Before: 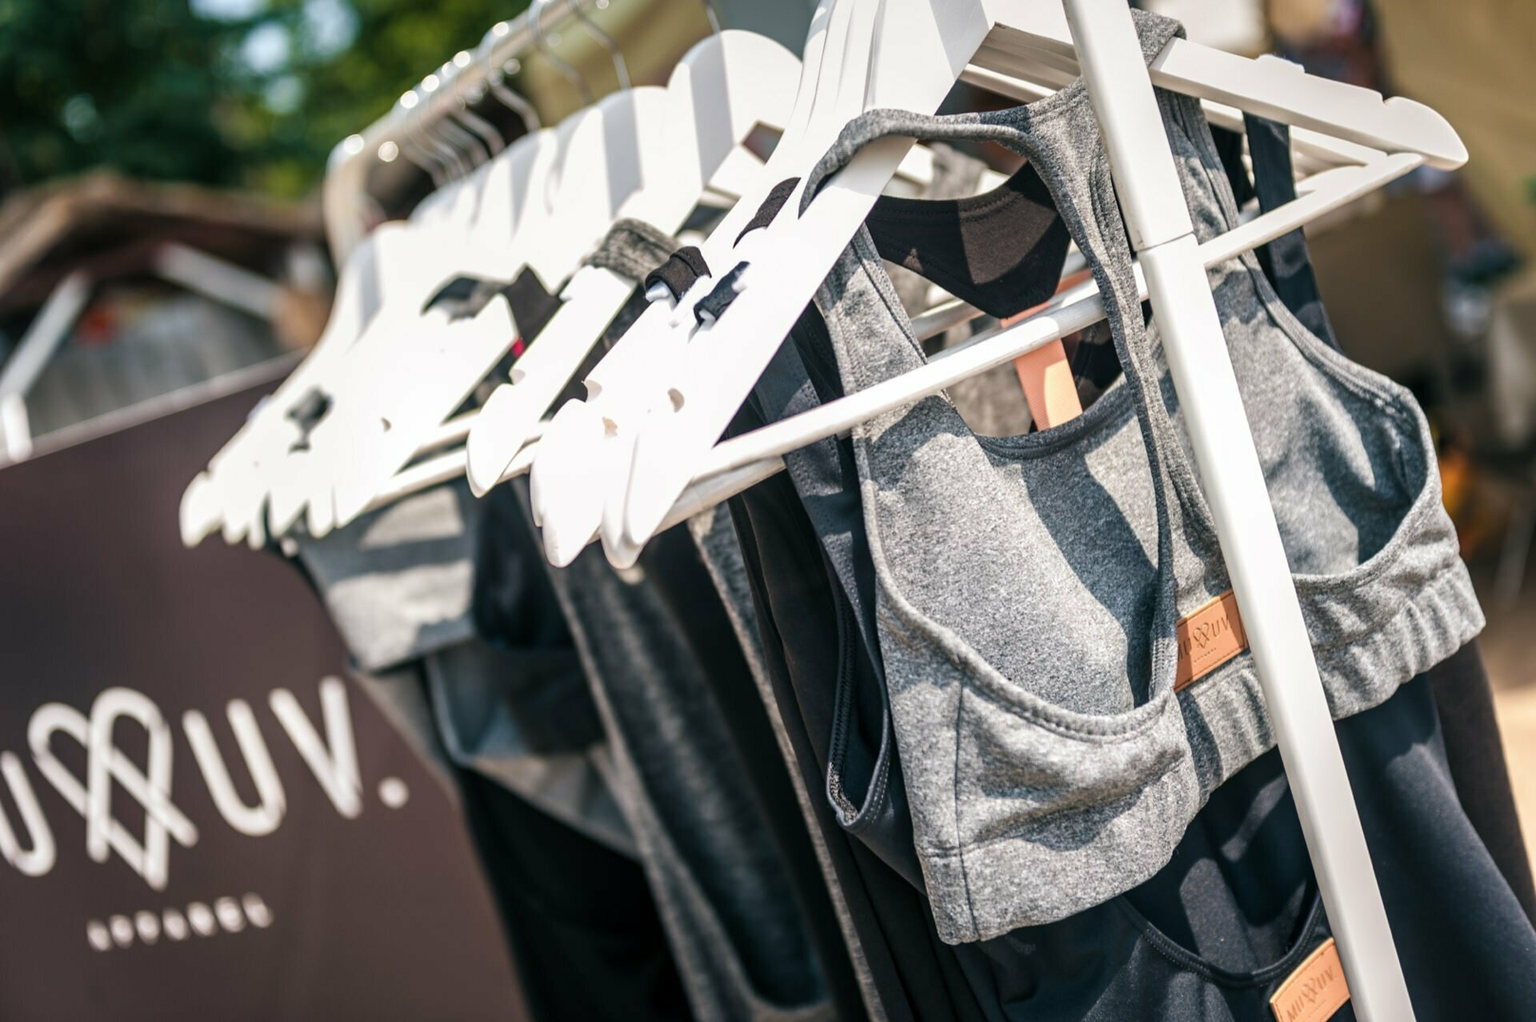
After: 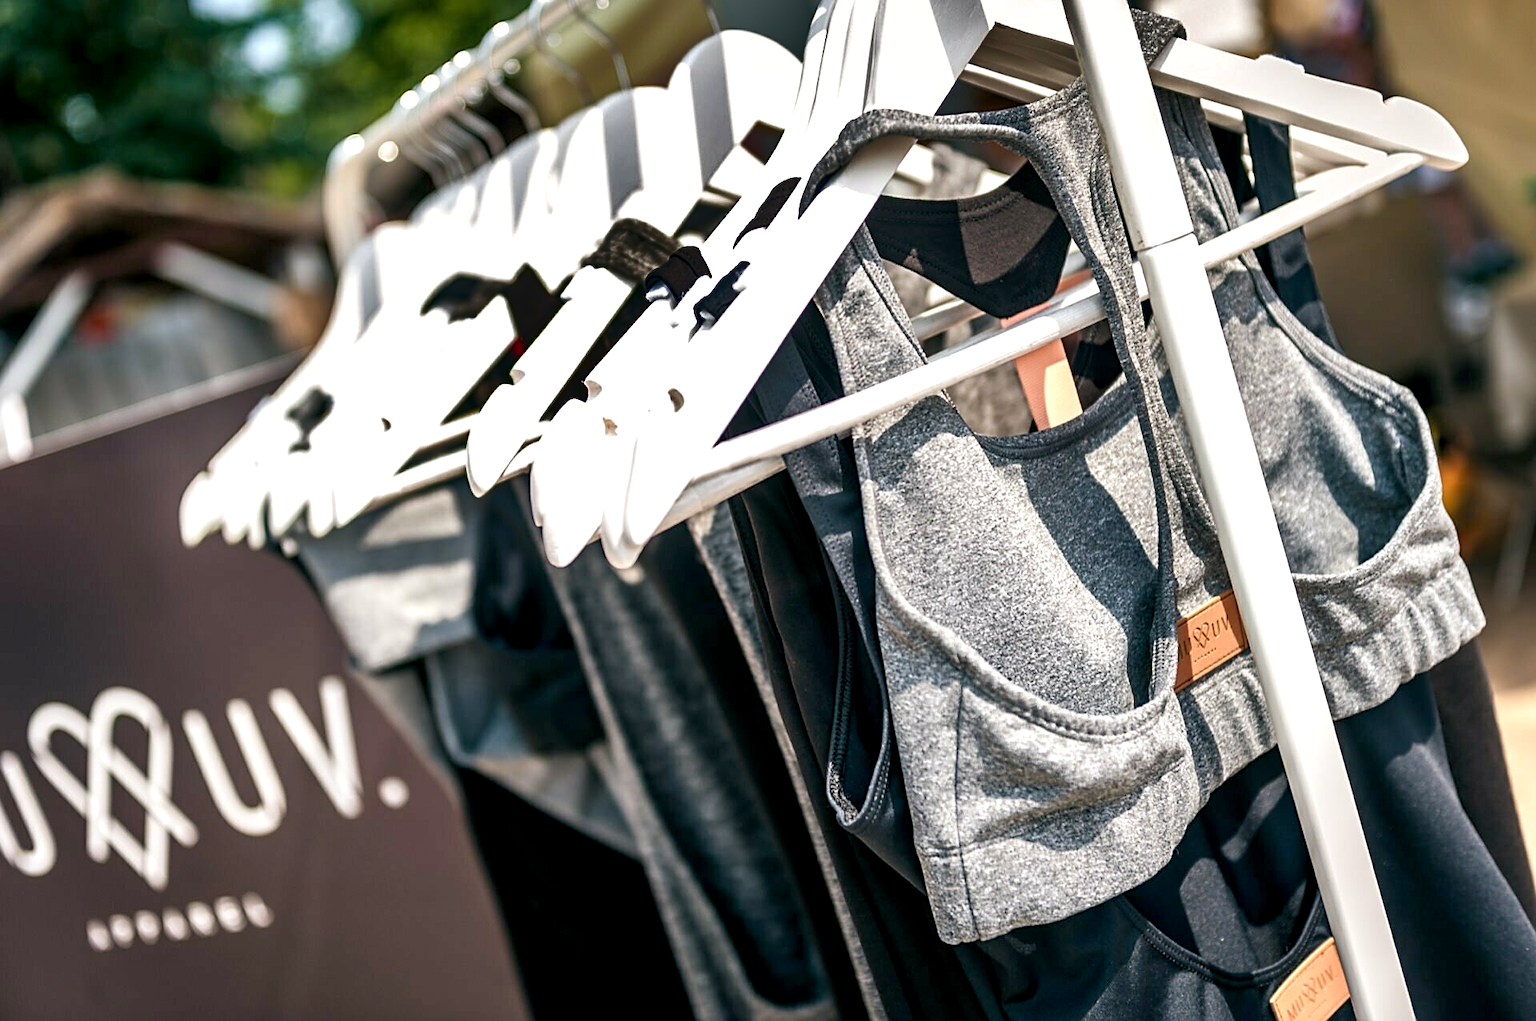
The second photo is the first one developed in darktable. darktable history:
shadows and highlights: shadows 24.49, highlights -80.13, soften with gaussian
exposure: black level correction 0.005, exposure 0.285 EV, compensate highlight preservation false
sharpen: on, module defaults
tone equalizer: on, module defaults
